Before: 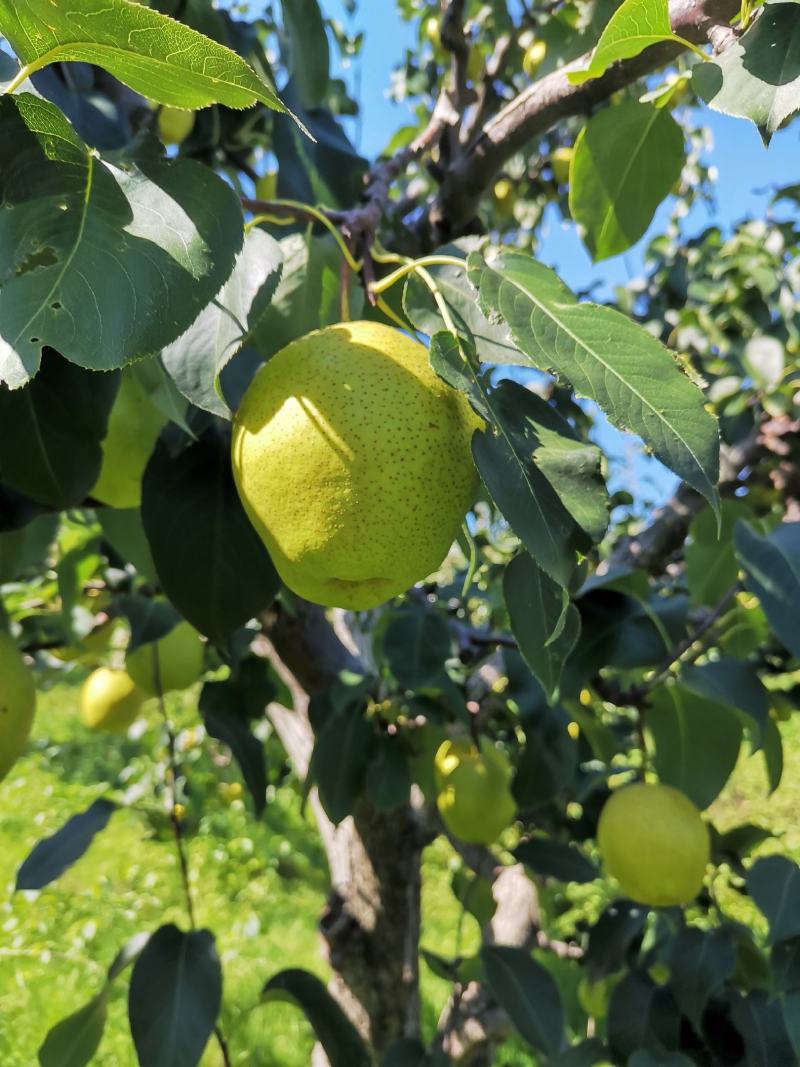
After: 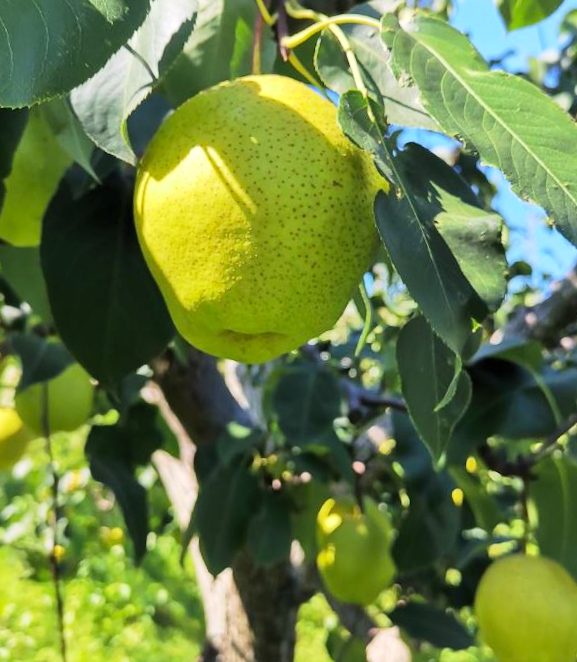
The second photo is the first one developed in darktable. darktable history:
crop and rotate: angle -3.66°, left 9.86%, top 20.66%, right 11.922%, bottom 12.113%
contrast brightness saturation: contrast 0.196, brightness 0.155, saturation 0.224
